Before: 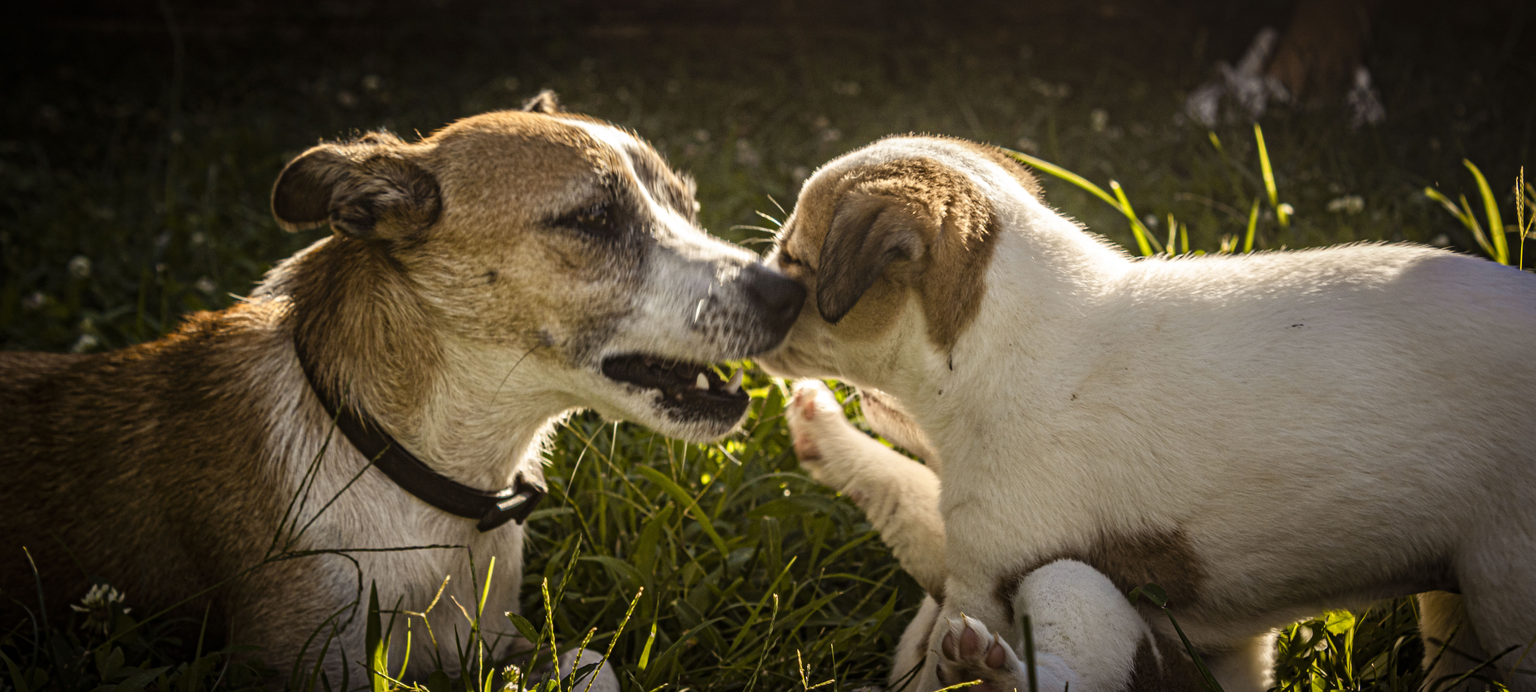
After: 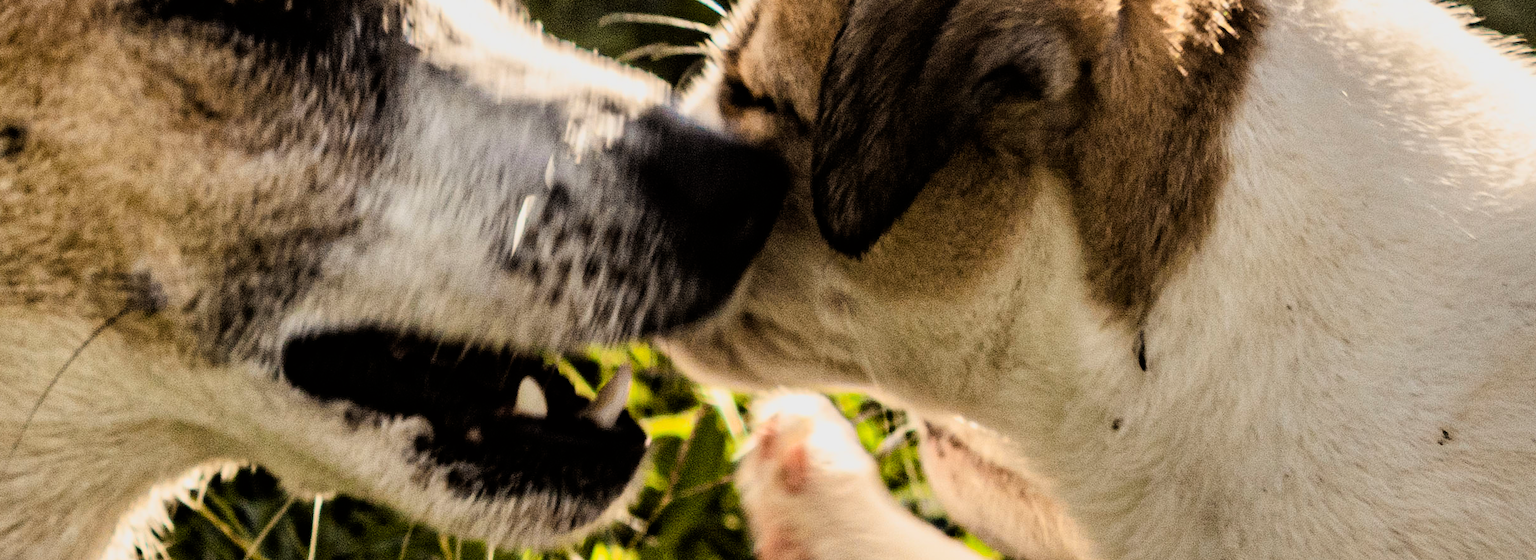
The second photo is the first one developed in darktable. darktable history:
filmic rgb: black relative exposure -5.02 EV, white relative exposure 3.96 EV, threshold 2.99 EV, hardness 2.88, contrast 1.507, color science v6 (2022), enable highlight reconstruction true
crop: left 31.688%, top 31.81%, right 27.667%, bottom 35.267%
